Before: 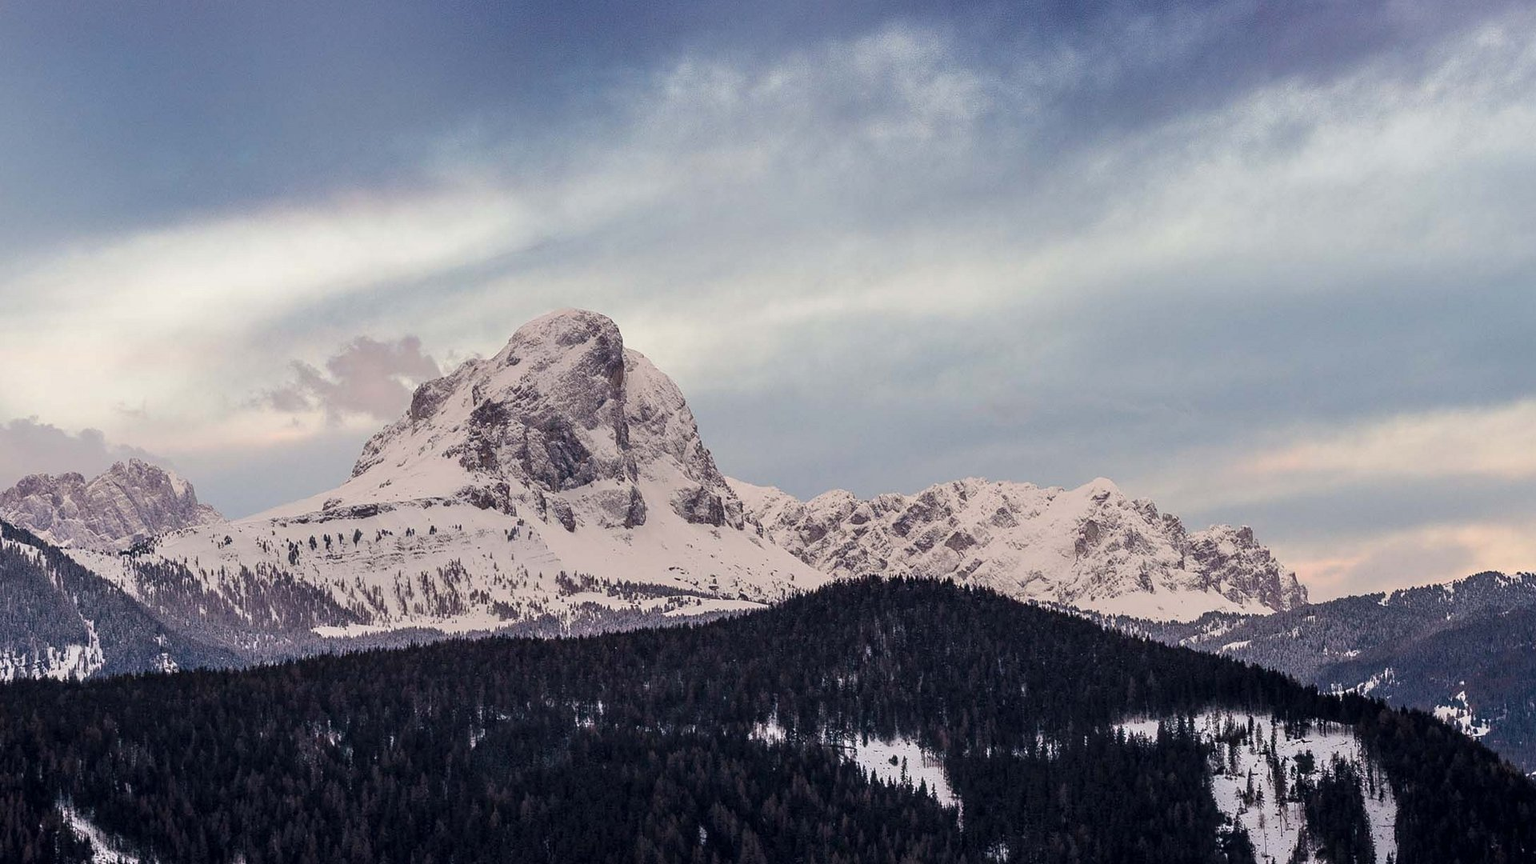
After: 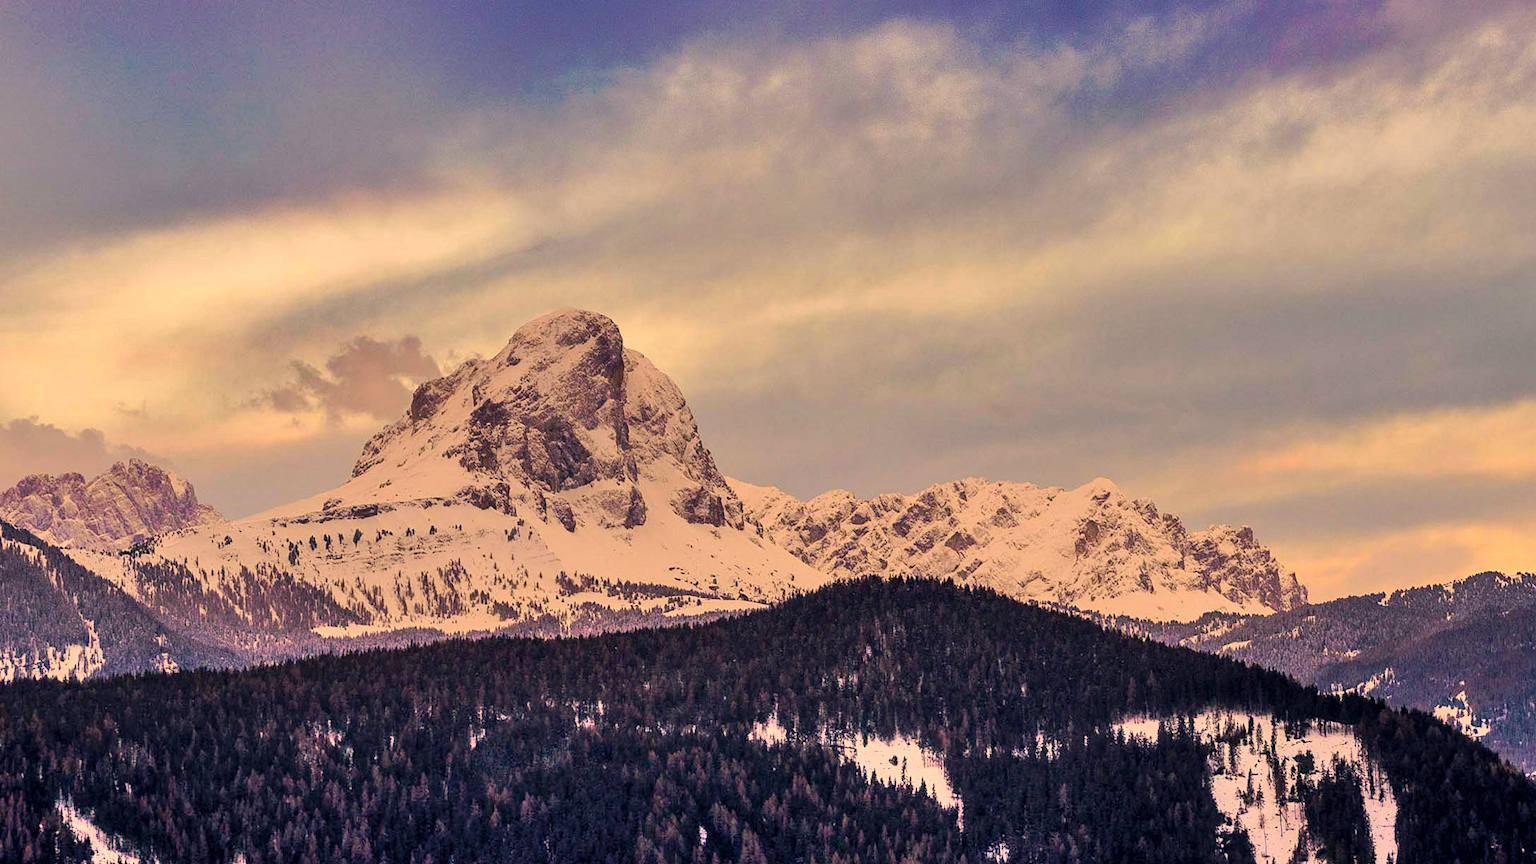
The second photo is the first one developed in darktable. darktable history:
shadows and highlights: shadows 60, highlights -60.23, soften with gaussian
color correction: highlights a* 15, highlights b* 31.55
tone curve: curves: ch0 [(0, 0) (0.003, 0.003) (0.011, 0.011) (0.025, 0.024) (0.044, 0.043) (0.069, 0.068) (0.1, 0.097) (0.136, 0.133) (0.177, 0.173) (0.224, 0.219) (0.277, 0.271) (0.335, 0.327) (0.399, 0.39) (0.468, 0.457) (0.543, 0.582) (0.623, 0.655) (0.709, 0.734) (0.801, 0.817) (0.898, 0.906) (1, 1)], preserve colors none
color balance rgb: perceptual saturation grading › global saturation 30%, global vibrance 30%
